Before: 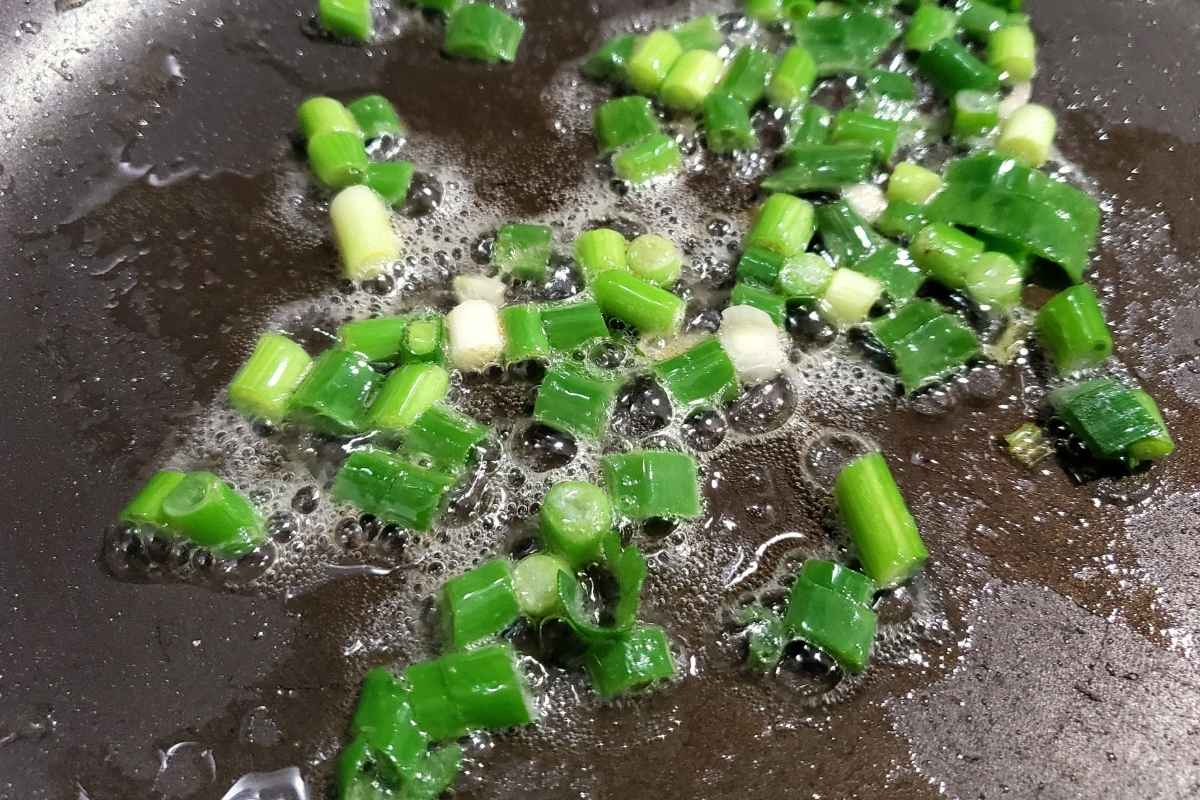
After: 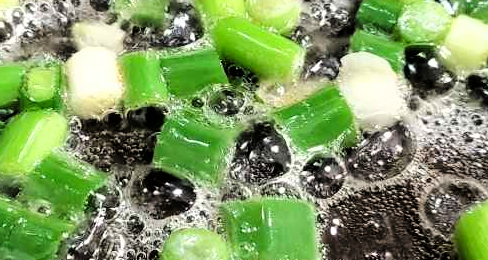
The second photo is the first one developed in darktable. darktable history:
shadows and highlights: shadows 20.16, highlights -20.49, soften with gaussian
crop: left 31.79%, top 31.729%, right 27.5%, bottom 35.745%
tone curve: curves: ch0 [(0, 0) (0.003, 0) (0.011, 0.001) (0.025, 0.001) (0.044, 0.003) (0.069, 0.009) (0.1, 0.018) (0.136, 0.032) (0.177, 0.074) (0.224, 0.13) (0.277, 0.218) (0.335, 0.321) (0.399, 0.425) (0.468, 0.523) (0.543, 0.617) (0.623, 0.708) (0.709, 0.789) (0.801, 0.873) (0.898, 0.967) (1, 1)], color space Lab, linked channels, preserve colors none
